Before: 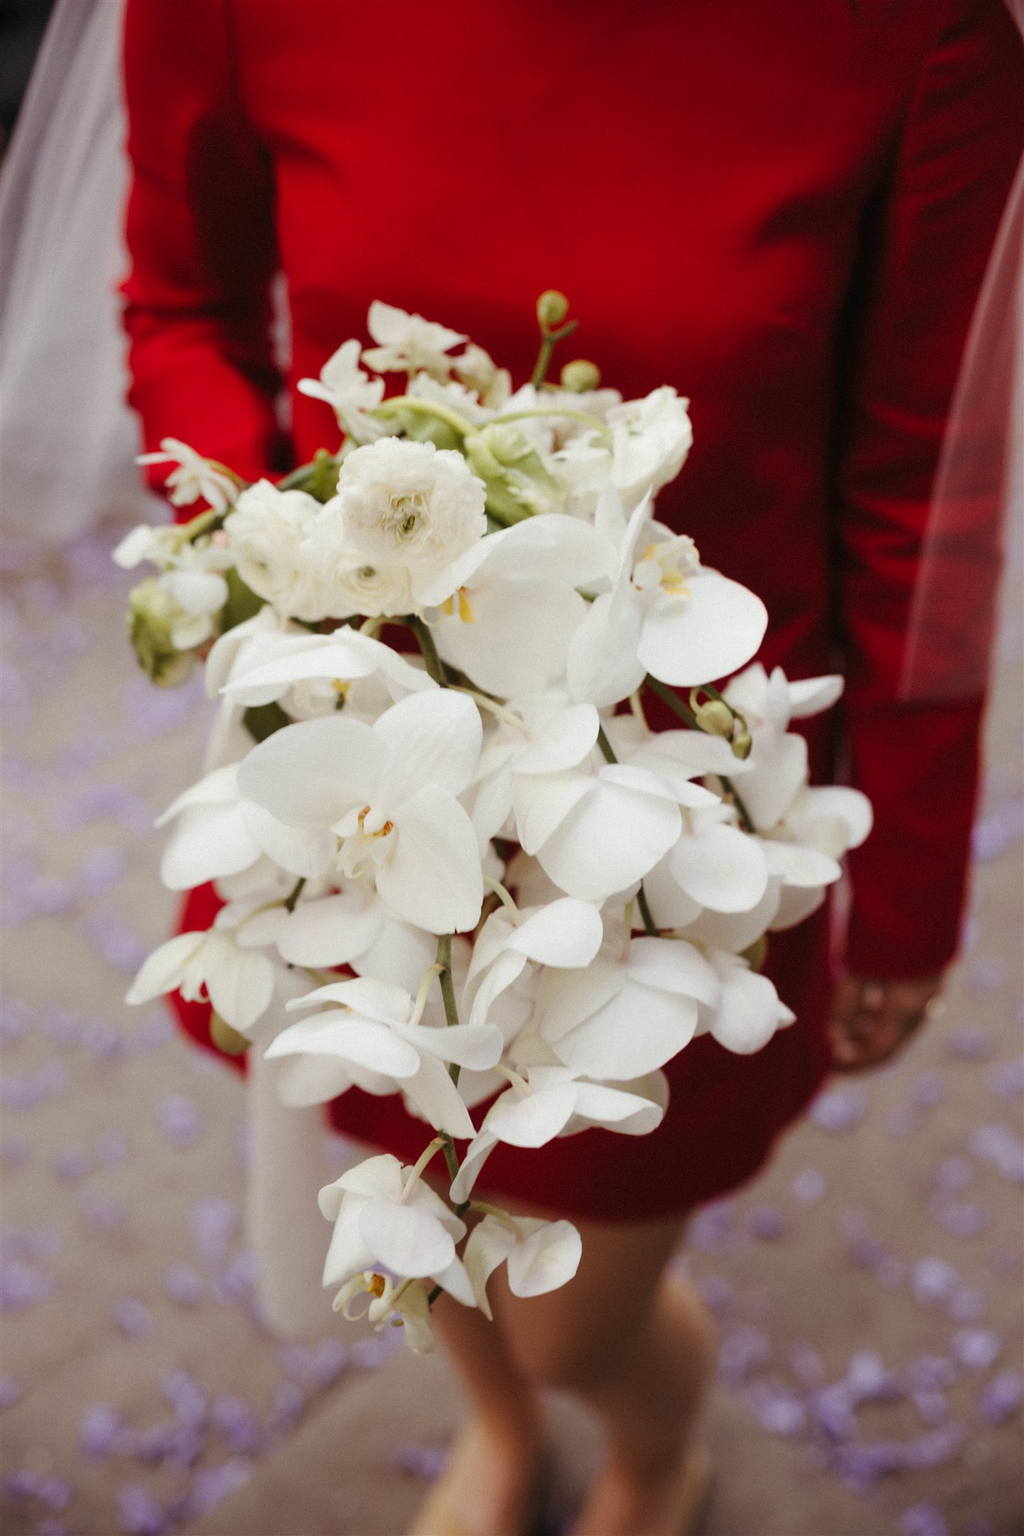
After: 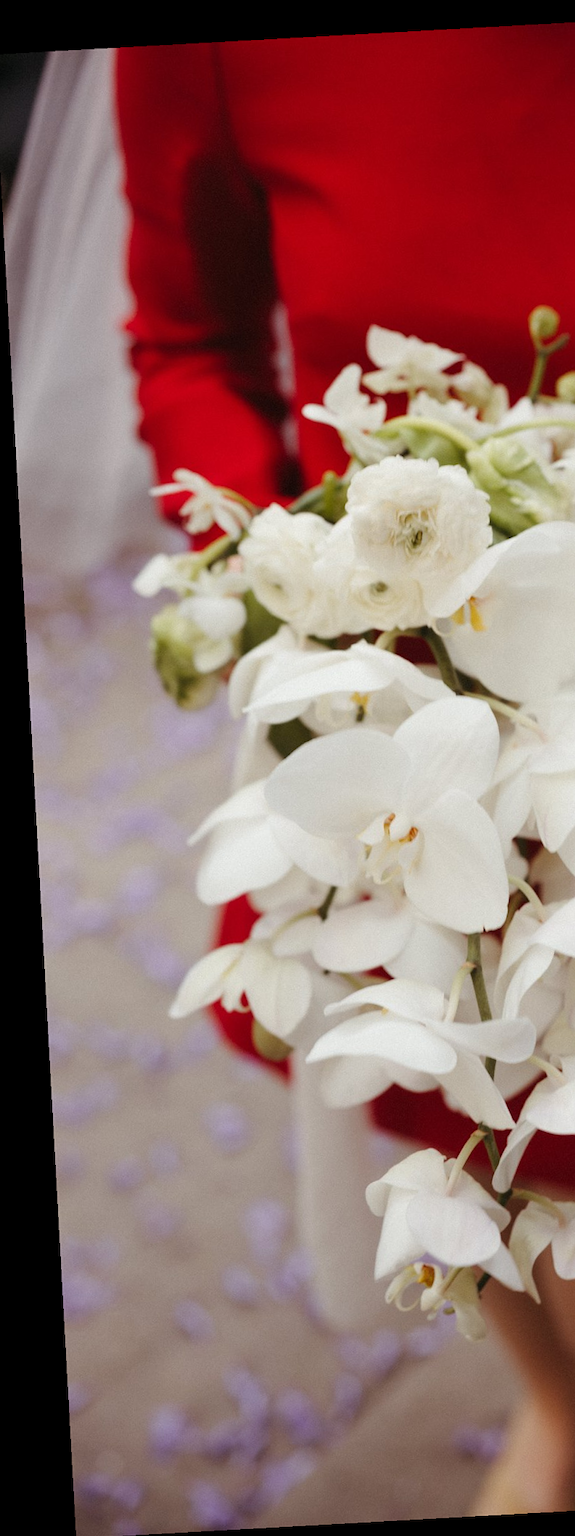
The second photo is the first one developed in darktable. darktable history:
crop: left 0.587%, right 45.588%, bottom 0.086%
rotate and perspective: rotation -3.18°, automatic cropping off
